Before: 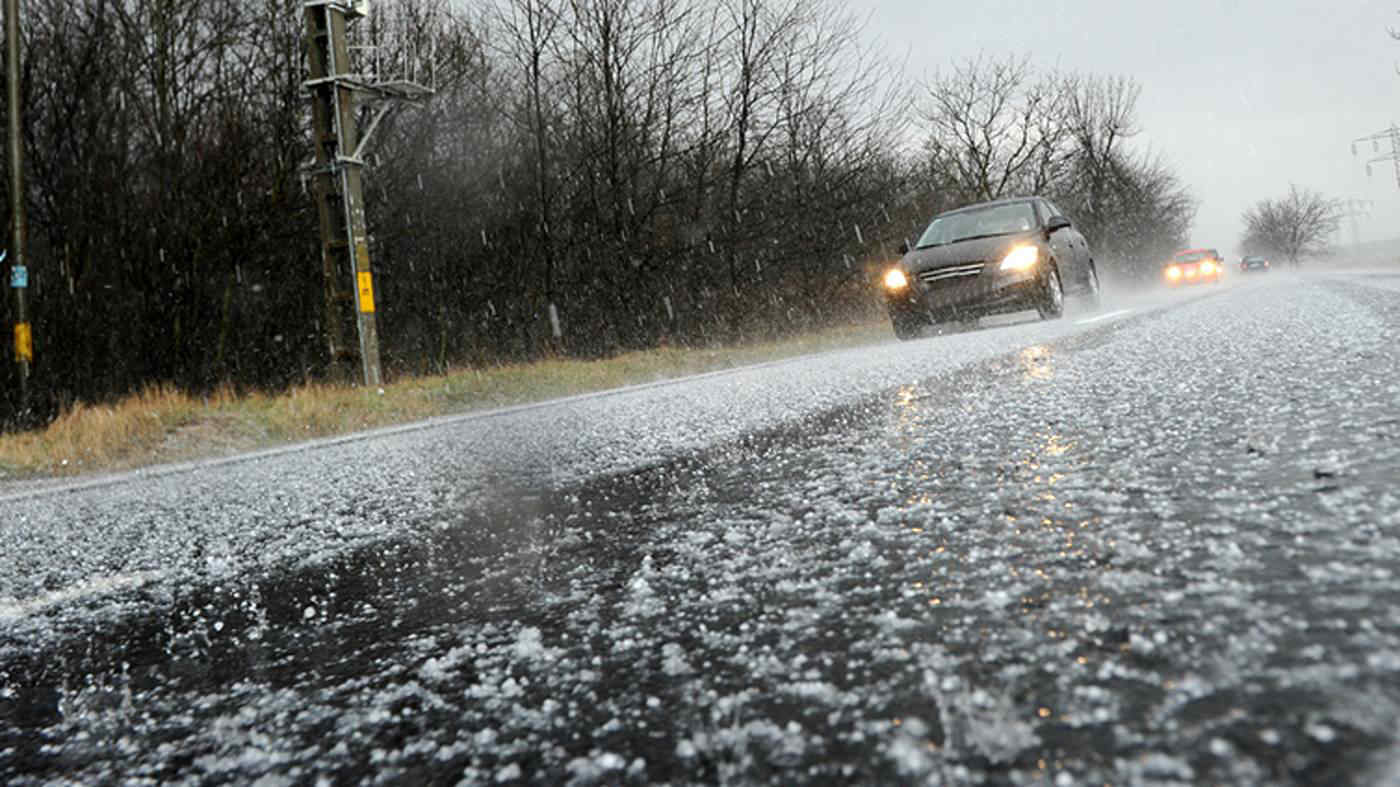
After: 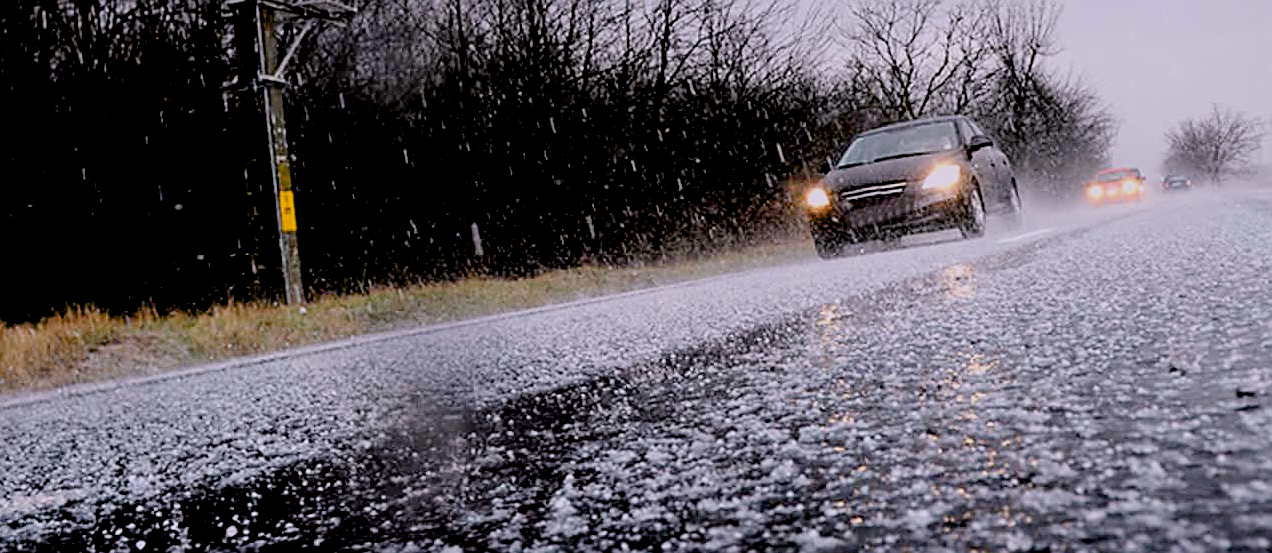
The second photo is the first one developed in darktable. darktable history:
exposure: black level correction 0.046, exposure -0.228 EV, compensate highlight preservation false
white balance: red 1.066, blue 1.119
crop: left 5.596%, top 10.314%, right 3.534%, bottom 19.395%
filmic rgb: white relative exposure 3.8 EV, hardness 4.35
sharpen: on, module defaults
